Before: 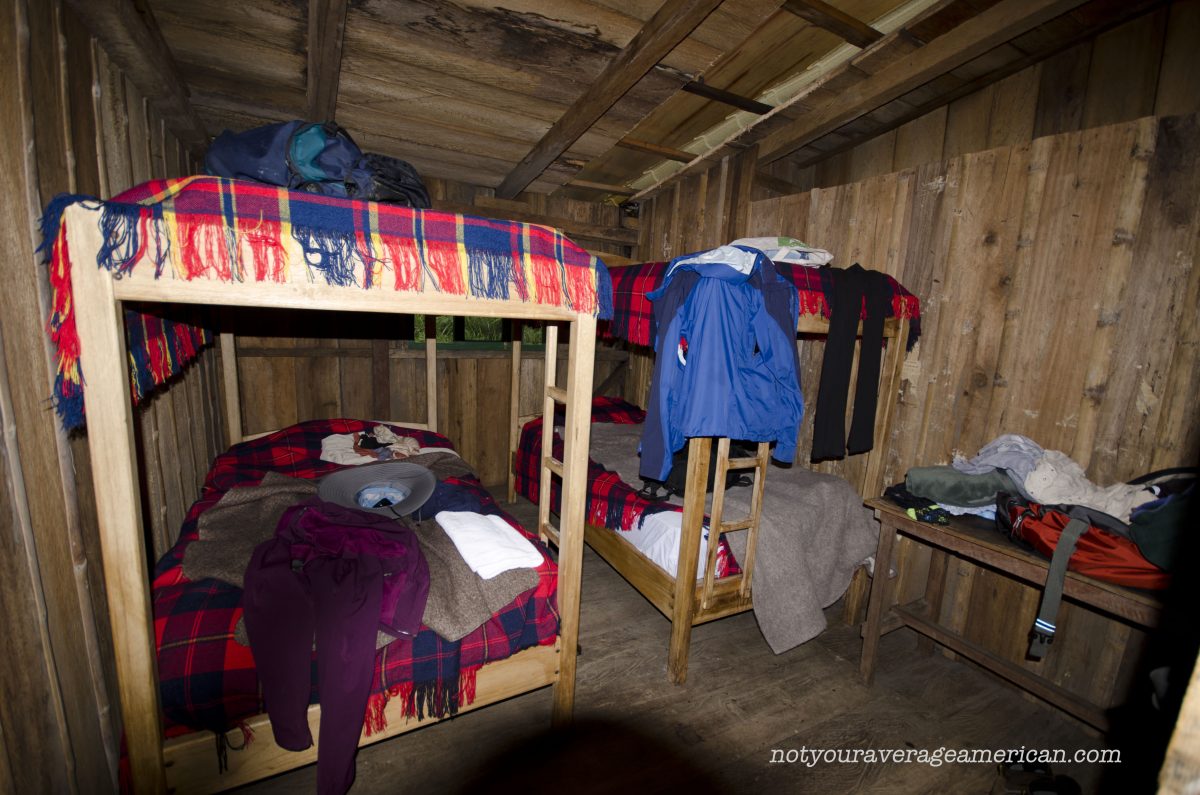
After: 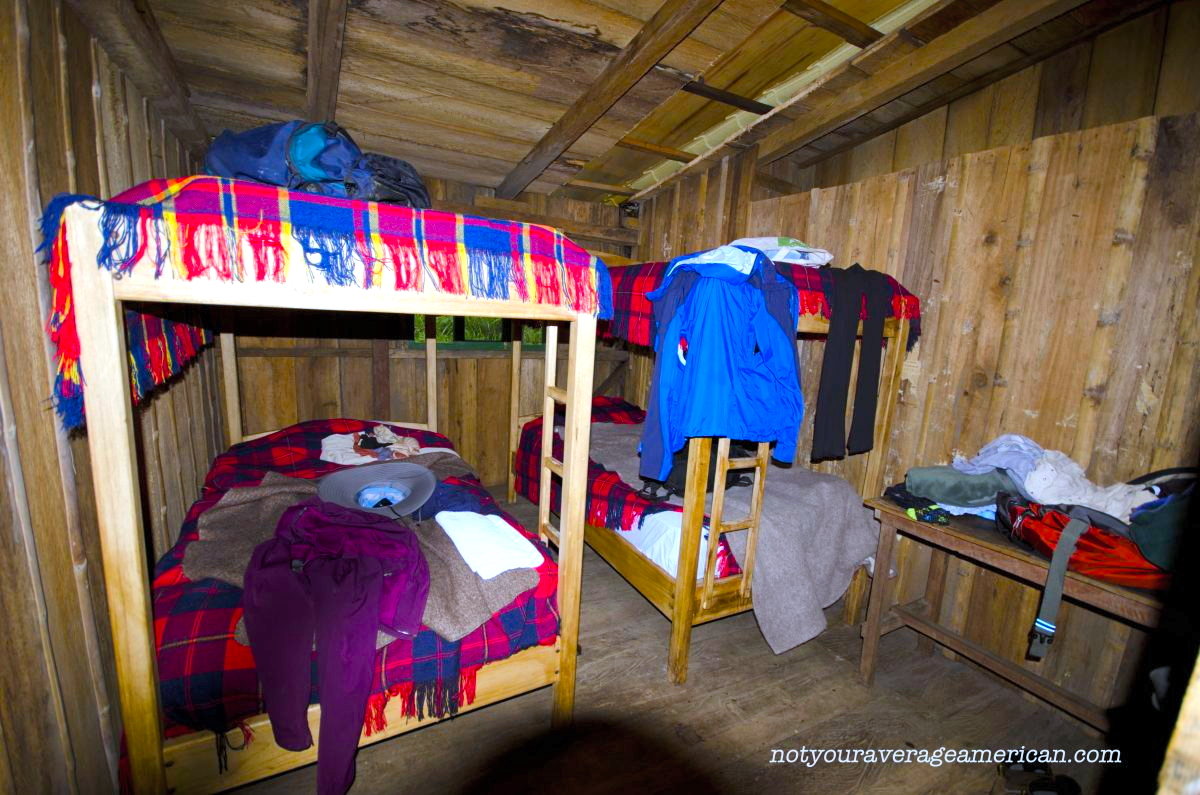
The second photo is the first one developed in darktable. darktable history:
exposure: exposure 0.515 EV, compensate highlight preservation false
color balance rgb: linear chroma grading › global chroma 15%, perceptual saturation grading › global saturation 30%
contrast brightness saturation: brightness 0.09, saturation 0.19
white balance: red 0.931, blue 1.11
